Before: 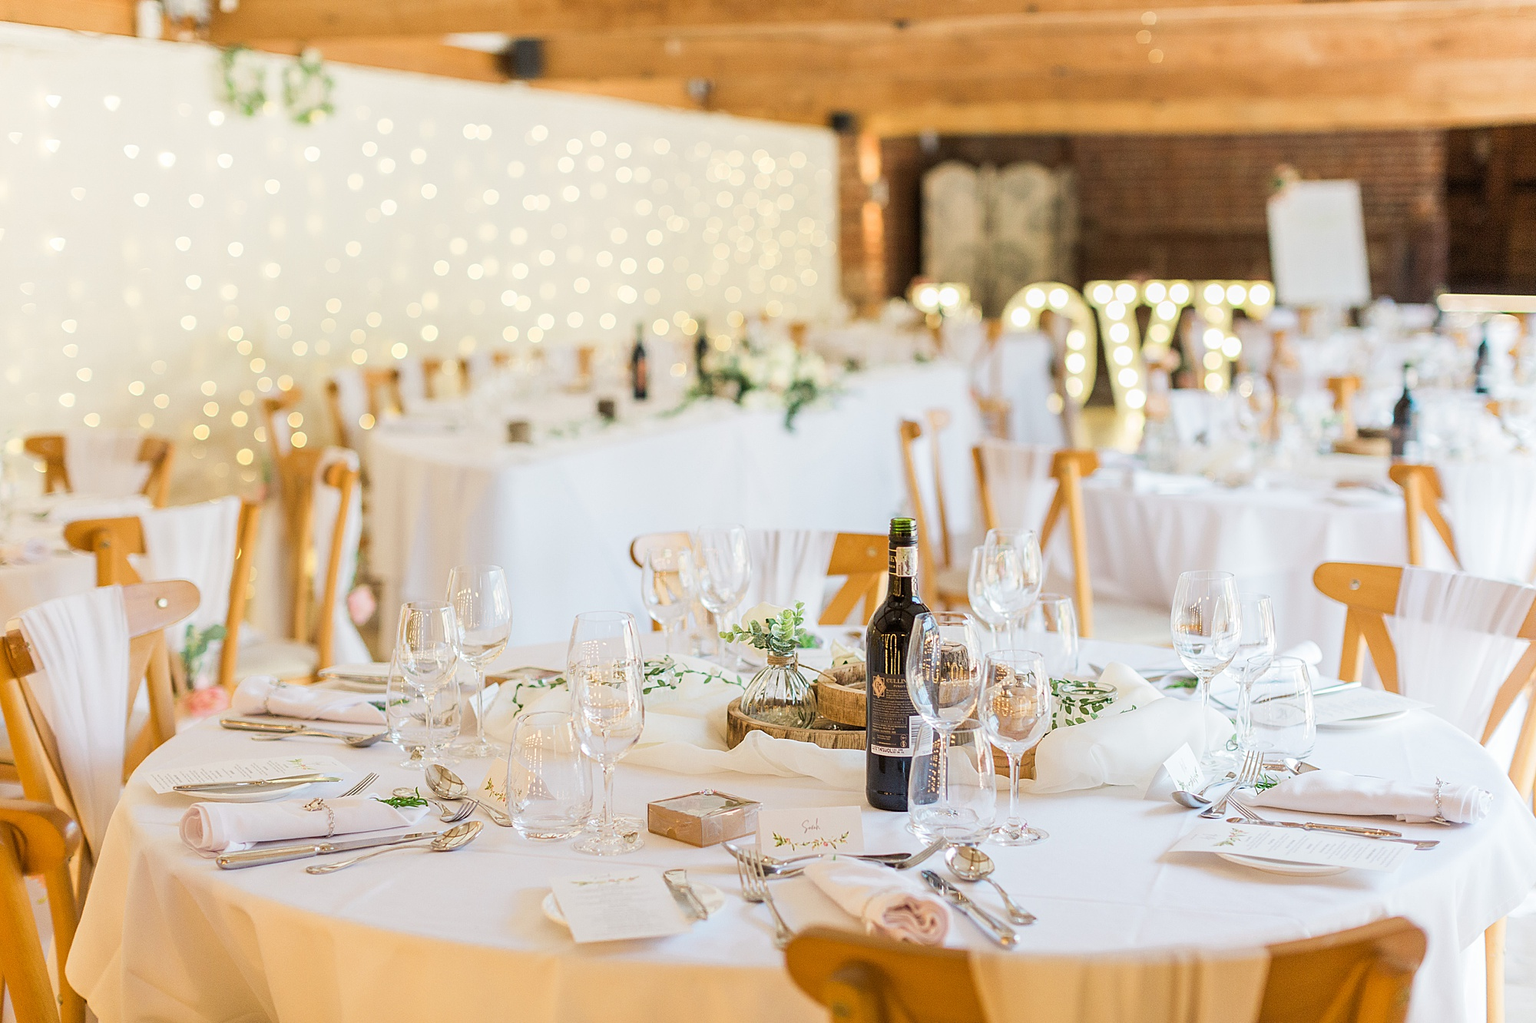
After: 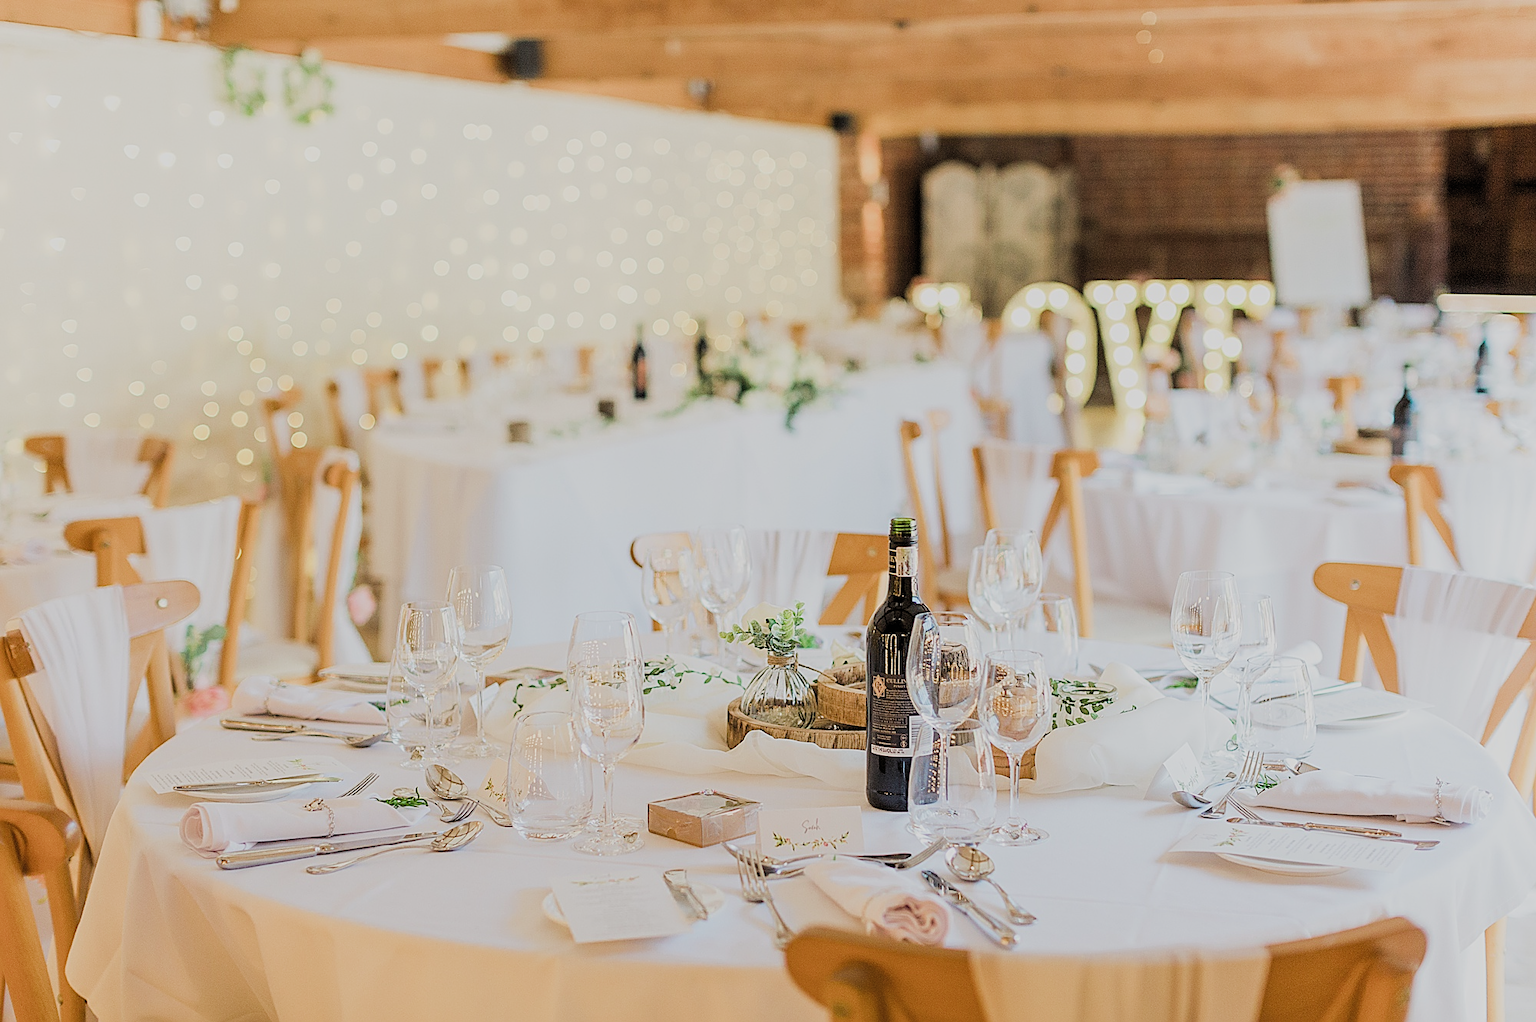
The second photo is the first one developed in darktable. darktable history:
sharpen: on, module defaults
filmic rgb: black relative exposure -7.65 EV, white relative exposure 4.56 EV, hardness 3.61, add noise in highlights 0.1, color science v4 (2020), type of noise poissonian
